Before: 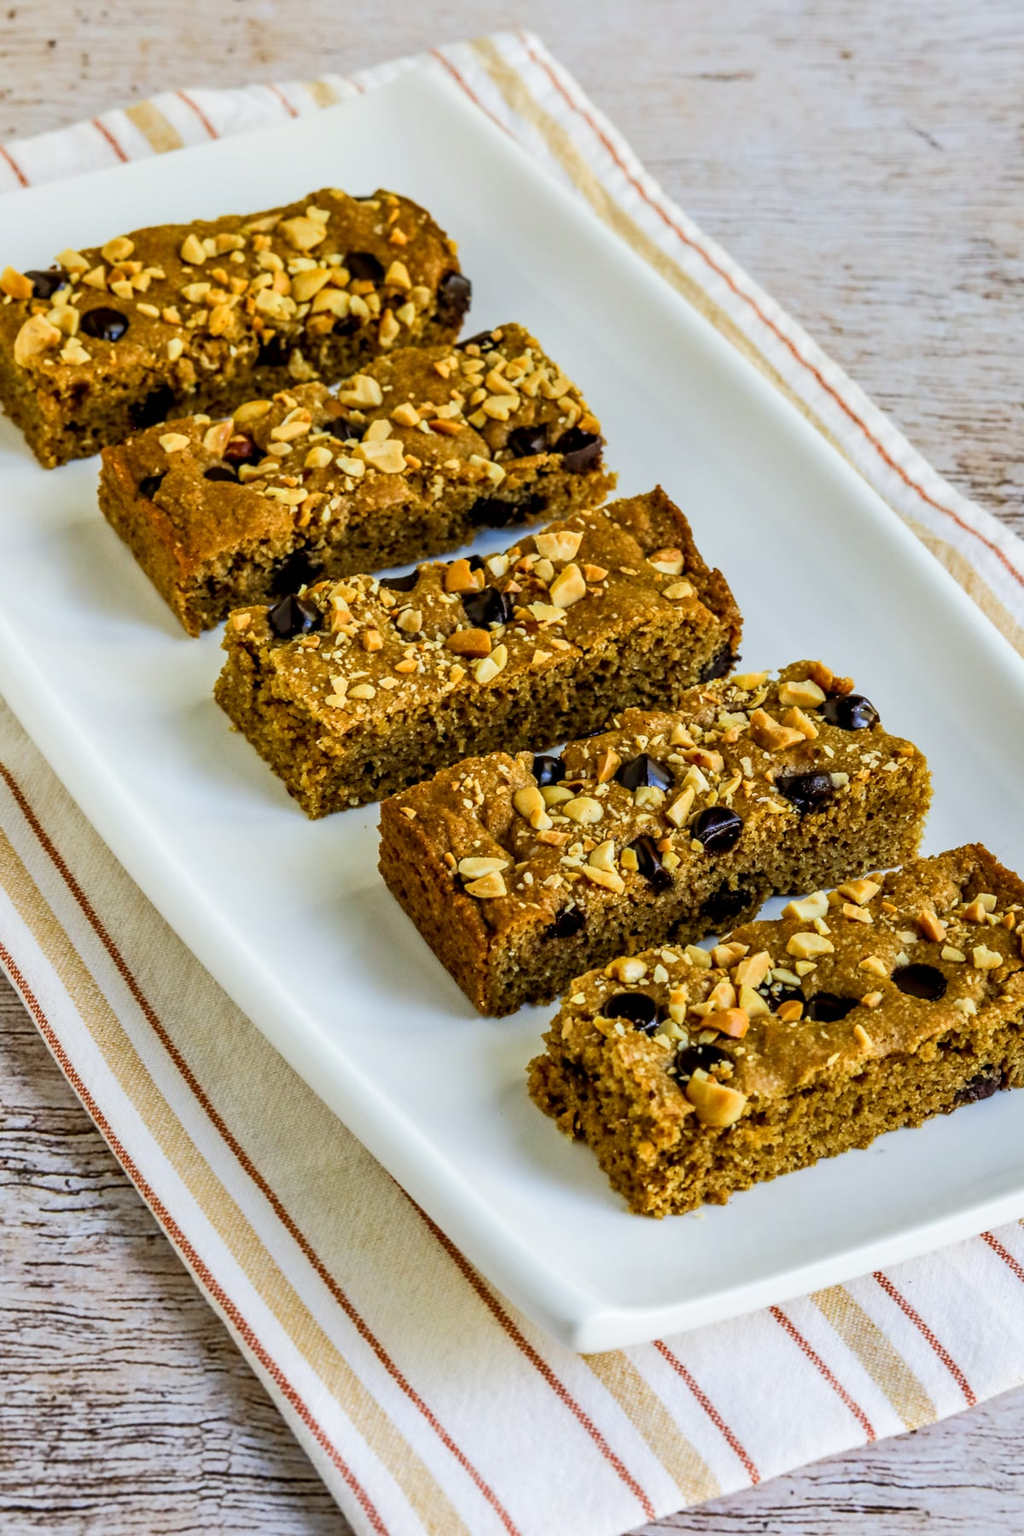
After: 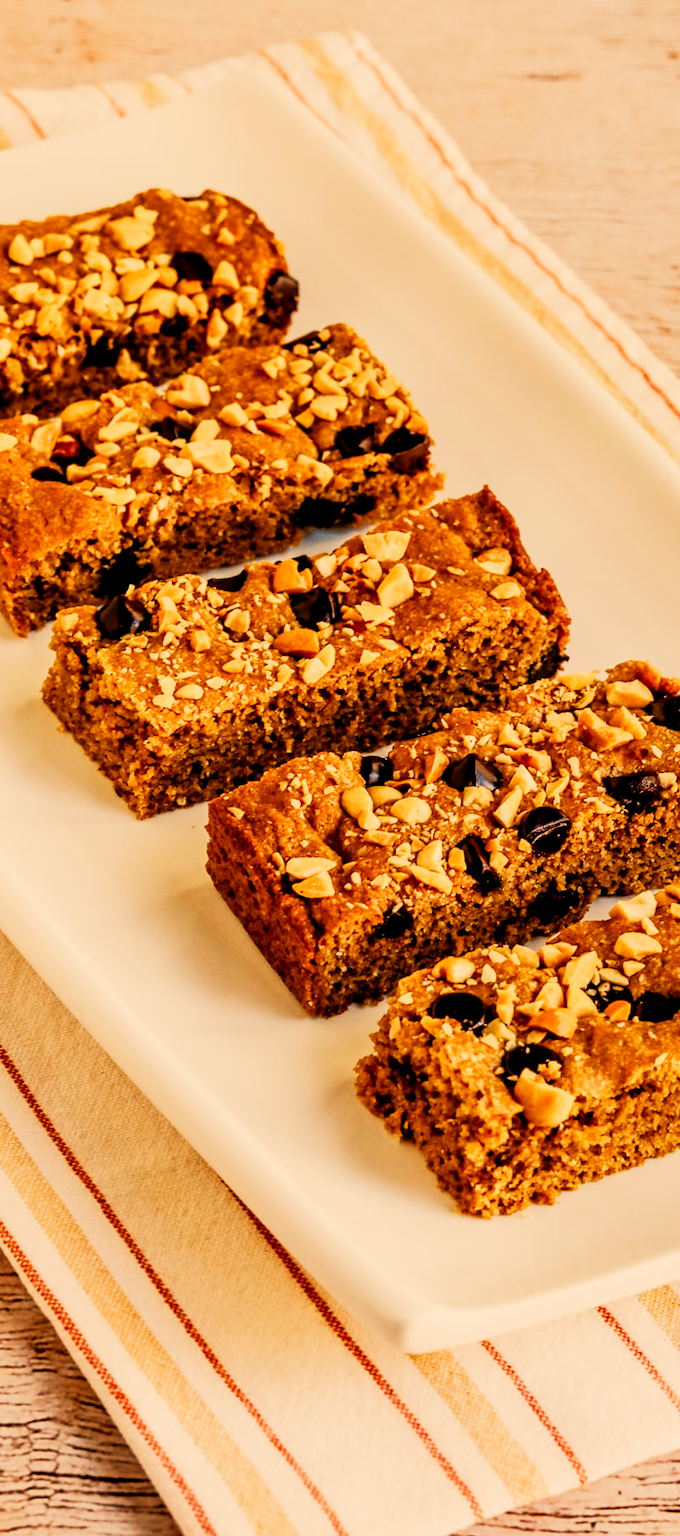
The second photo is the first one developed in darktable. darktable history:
white balance: red 1.467, blue 0.684
filmic rgb: black relative exposure -16 EV, white relative exposure 5.31 EV, hardness 5.9, contrast 1.25, preserve chrominance no, color science v5 (2021)
crop: left 16.899%, right 16.556%
